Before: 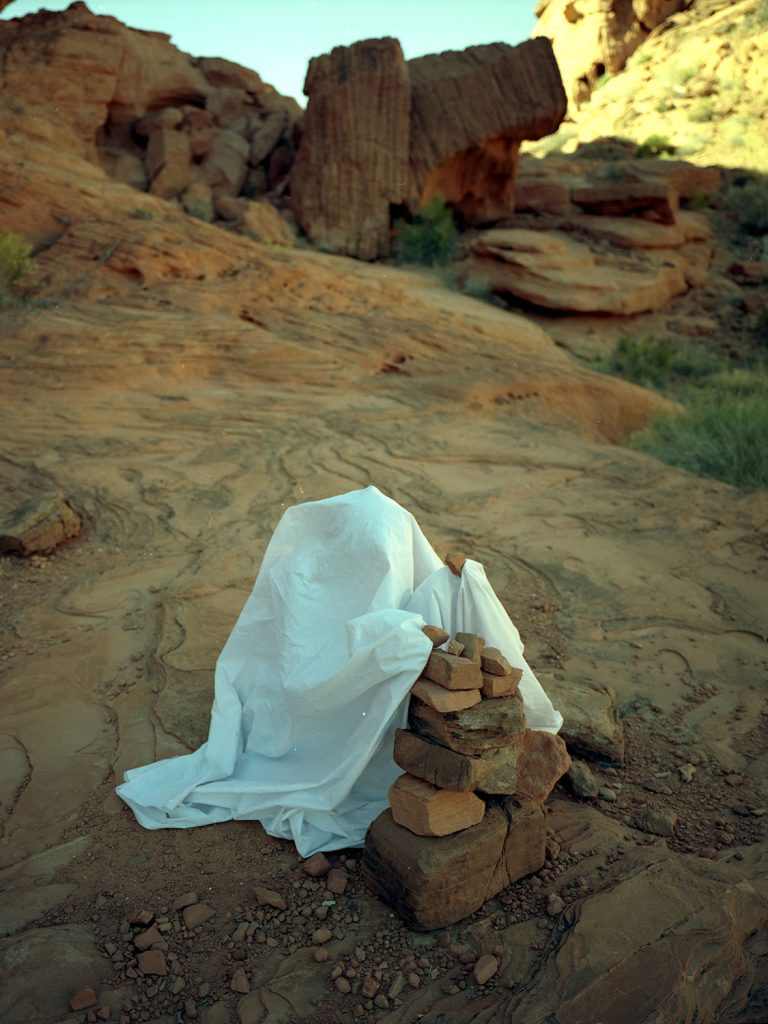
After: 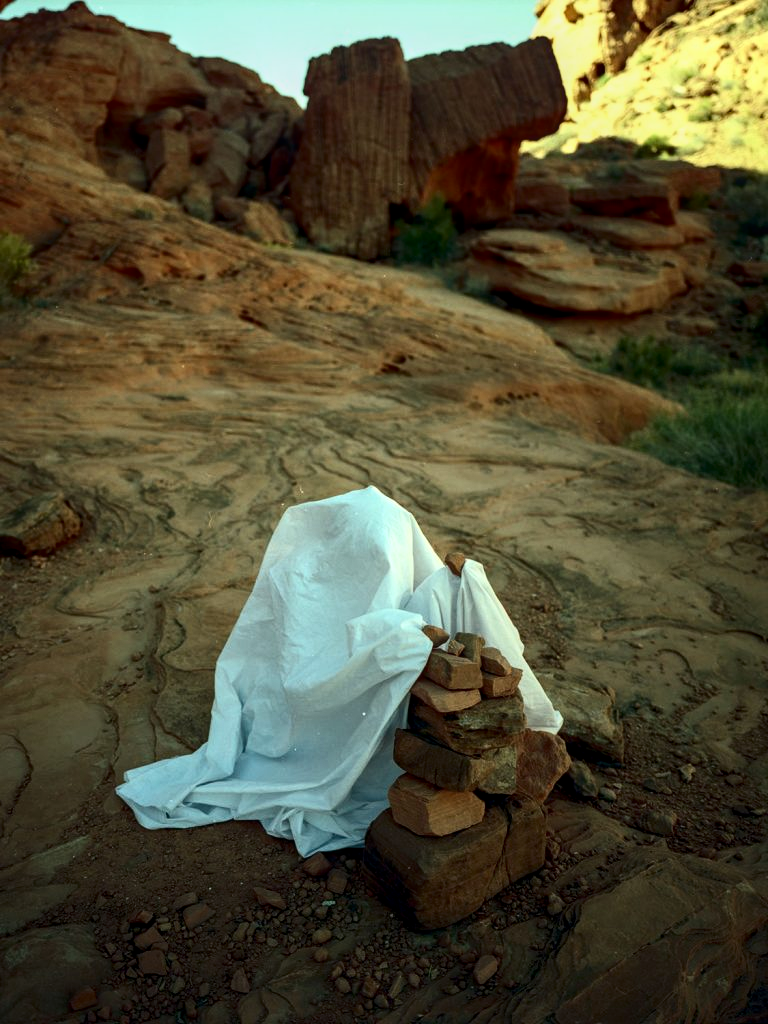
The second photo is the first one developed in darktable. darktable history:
color balance rgb: perceptual saturation grading › global saturation -12.135%
contrast brightness saturation: contrast 0.206, brightness -0.114, saturation 0.211
local contrast: on, module defaults
